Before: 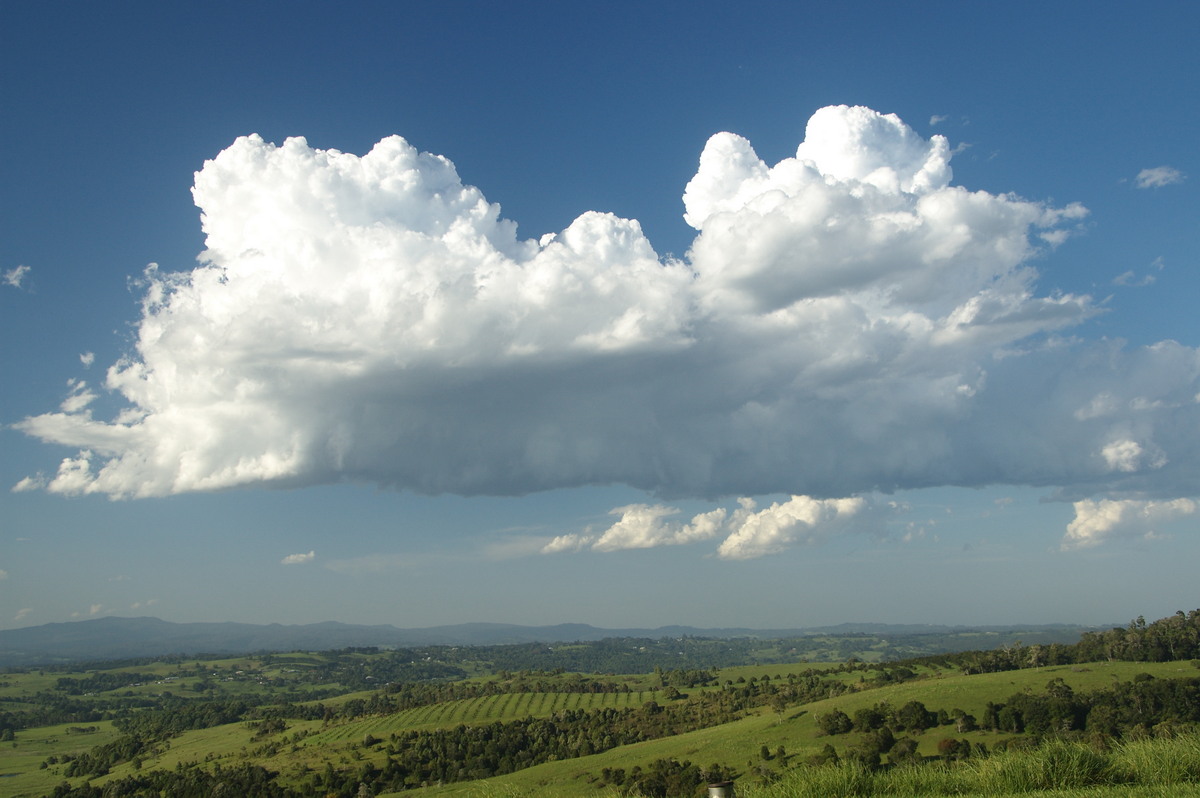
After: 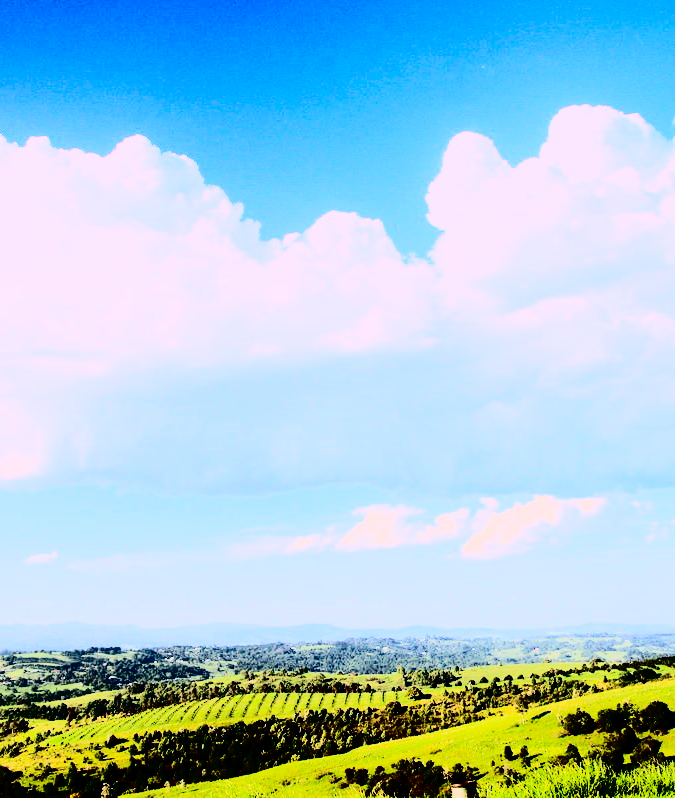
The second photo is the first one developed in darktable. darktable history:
crop: left 21.496%, right 22.254%
exposure: black level correction 0, exposure 0.9 EV, compensate exposure bias true, compensate highlight preservation false
rgb curve: curves: ch0 [(0, 0) (0.21, 0.15) (0.24, 0.21) (0.5, 0.75) (0.75, 0.96) (0.89, 0.99) (1, 1)]; ch1 [(0, 0.02) (0.21, 0.13) (0.25, 0.2) (0.5, 0.67) (0.75, 0.9) (0.89, 0.97) (1, 1)]; ch2 [(0, 0.02) (0.21, 0.13) (0.25, 0.2) (0.5, 0.67) (0.75, 0.9) (0.89, 0.97) (1, 1)], compensate middle gray true
white balance: red 1.066, blue 1.119
contrast brightness saturation: contrast 0.77, brightness -1, saturation 1
filmic rgb: black relative exposure -7.65 EV, white relative exposure 4.56 EV, hardness 3.61
